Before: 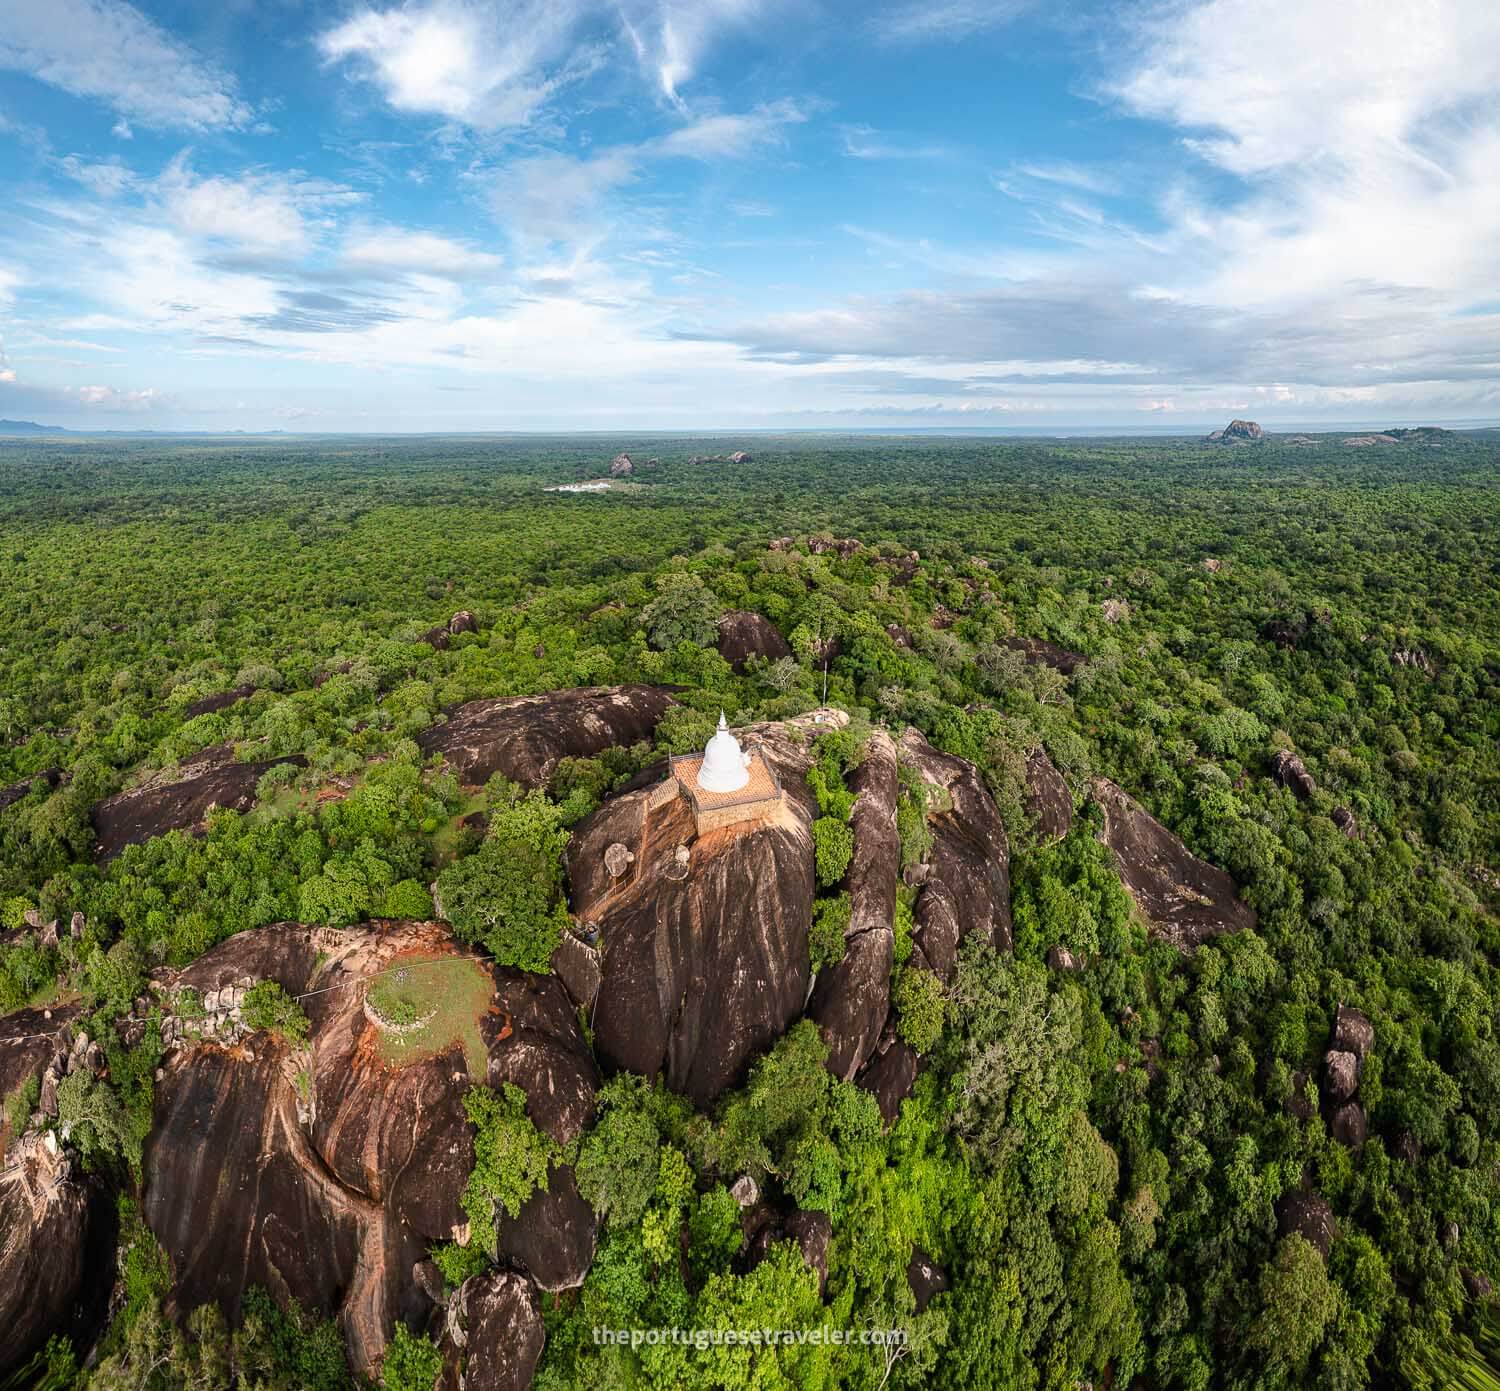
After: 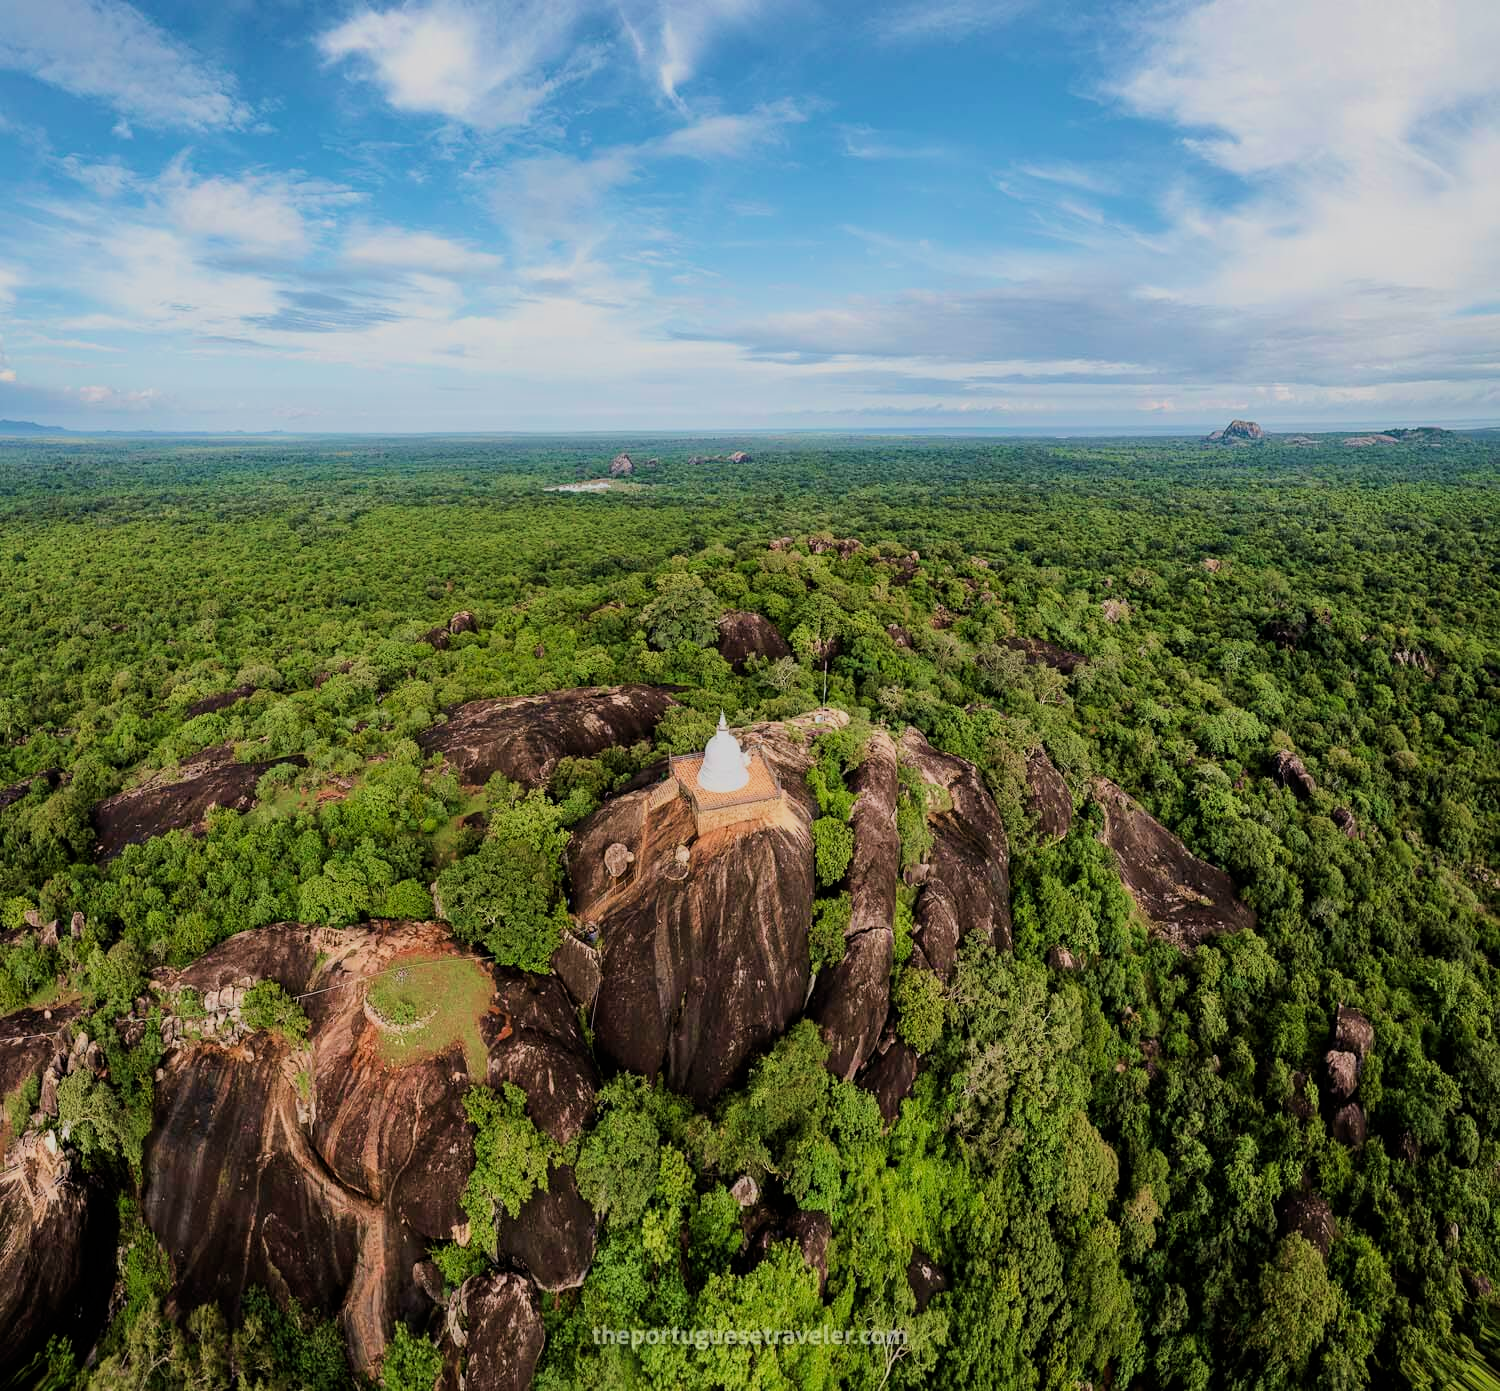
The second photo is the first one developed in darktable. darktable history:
velvia: strength 39.78%
filmic rgb: black relative exposure -7.65 EV, white relative exposure 4.56 EV, hardness 3.61
